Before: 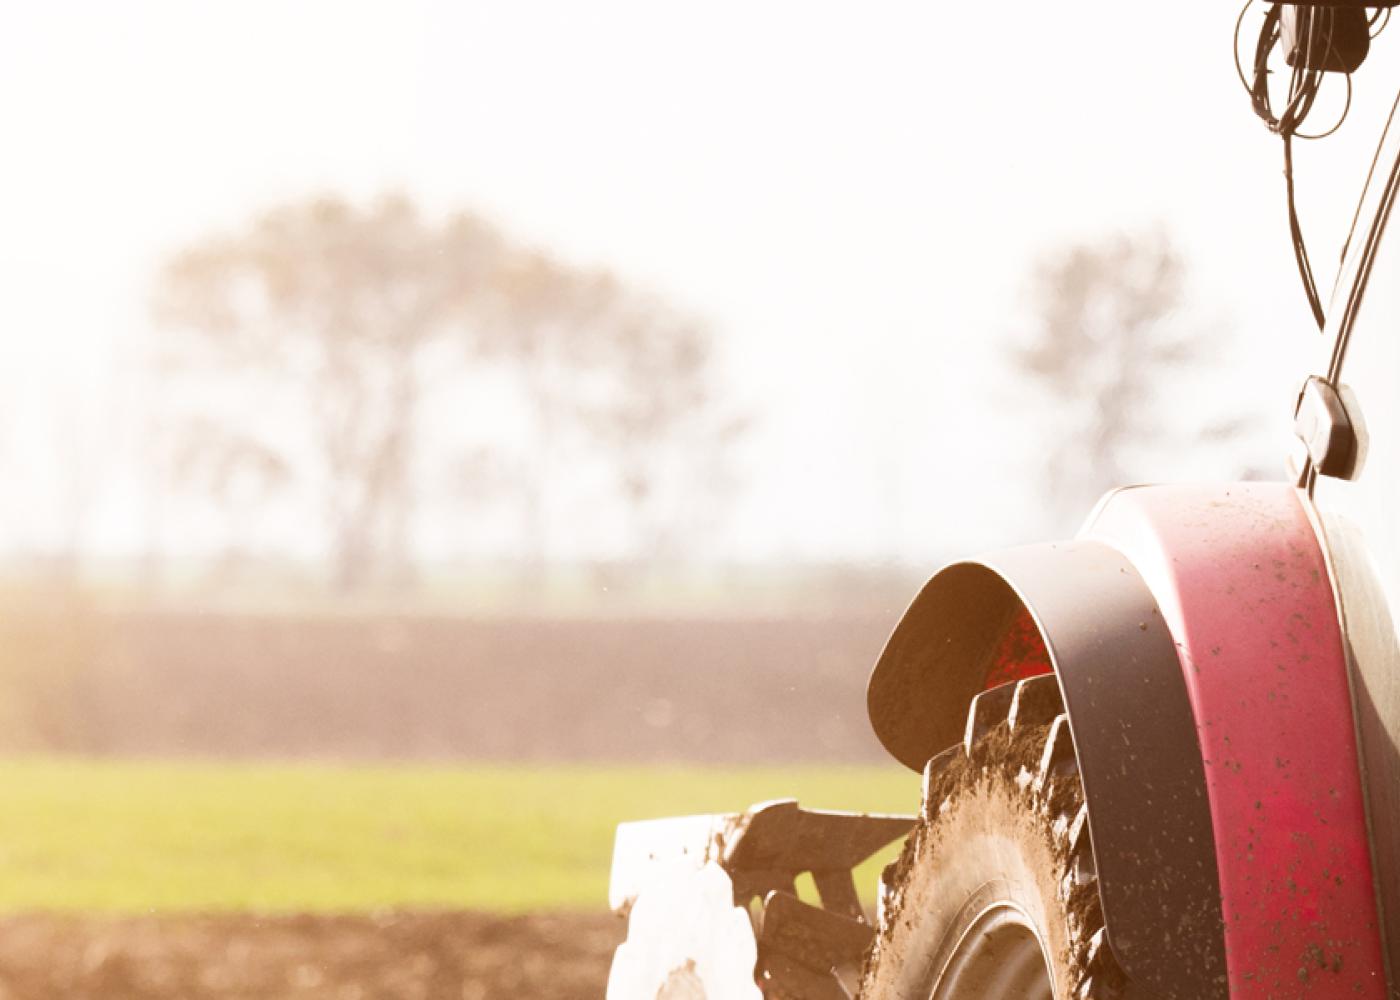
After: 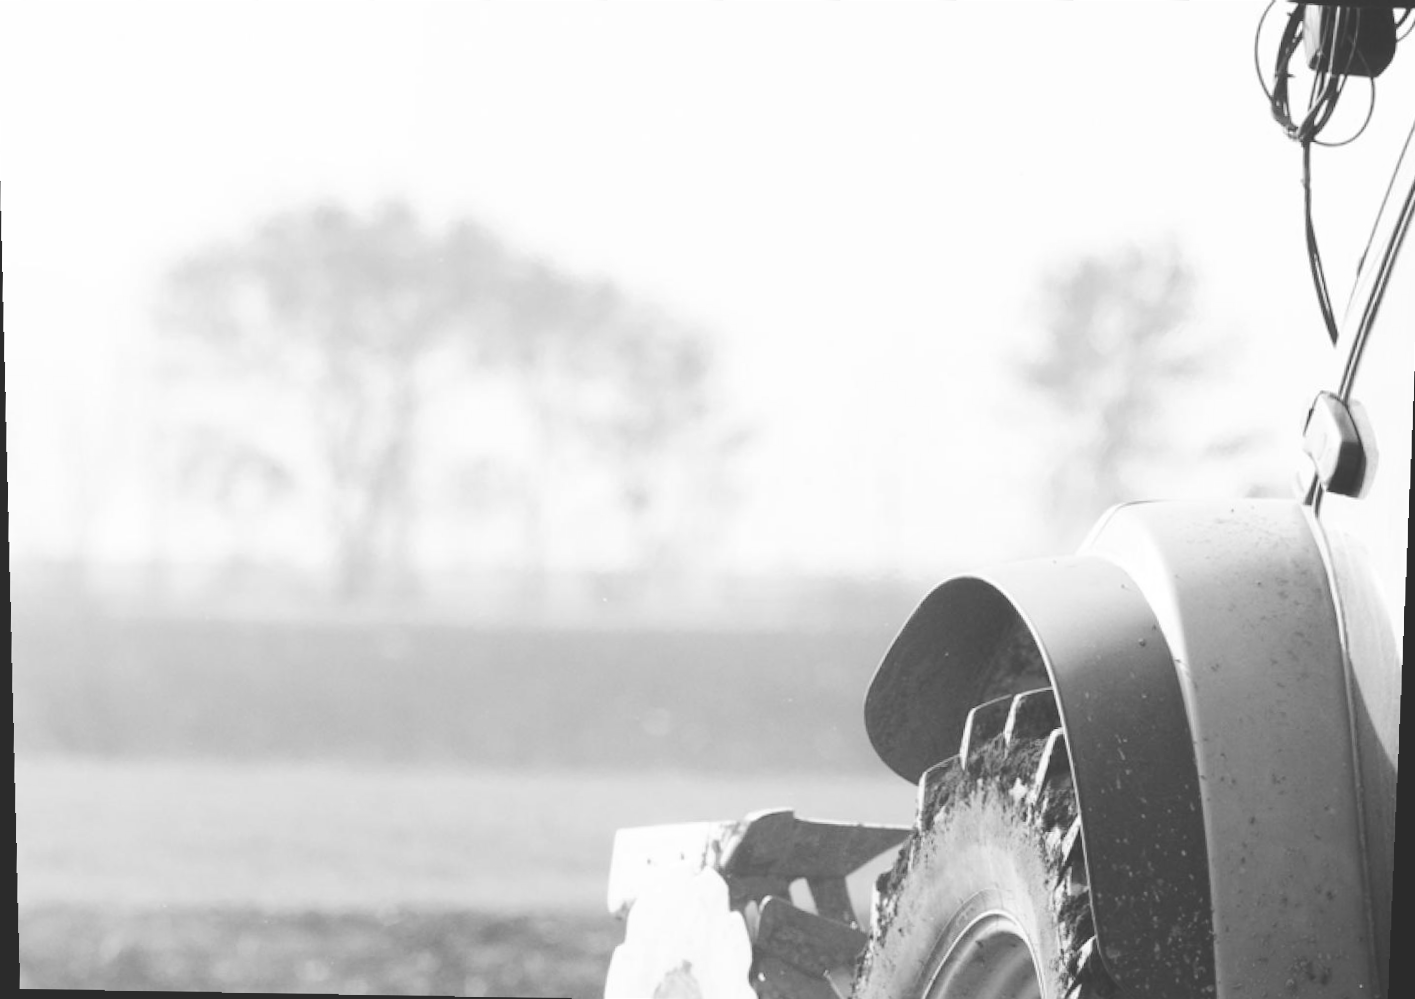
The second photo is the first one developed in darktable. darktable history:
monochrome: on, module defaults
base curve: curves: ch0 [(0, 0.024) (0.055, 0.065) (0.121, 0.166) (0.236, 0.319) (0.693, 0.726) (1, 1)], preserve colors none
crop and rotate: angle -0.5°
rotate and perspective: lens shift (vertical) 0.048, lens shift (horizontal) -0.024, automatic cropping off
